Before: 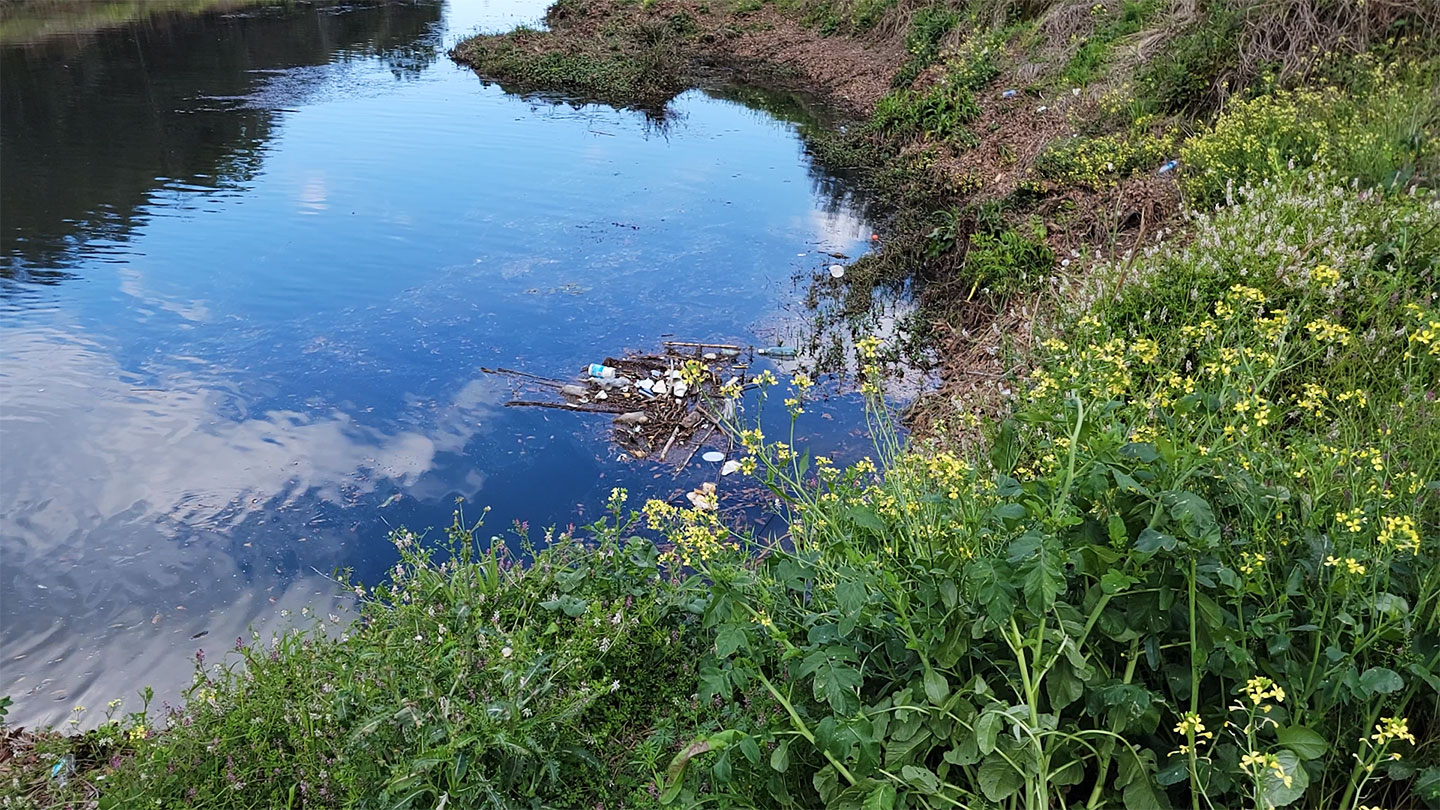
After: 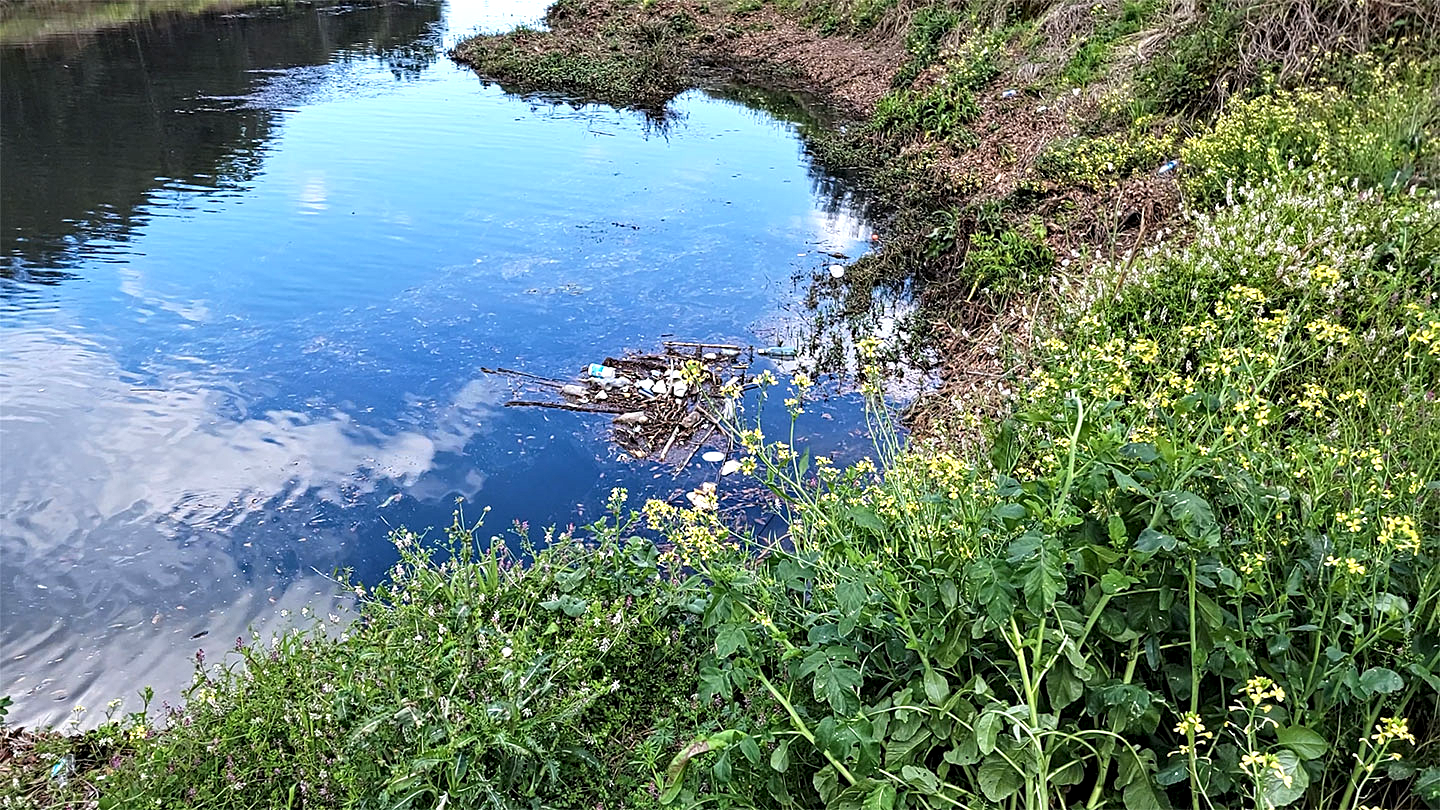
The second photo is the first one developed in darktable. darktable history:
contrast equalizer: y [[0.502, 0.517, 0.543, 0.576, 0.611, 0.631], [0.5 ×6], [0.5 ×6], [0 ×6], [0 ×6]]
exposure: black level correction 0.001, exposure 0.499 EV, compensate highlight preservation false
